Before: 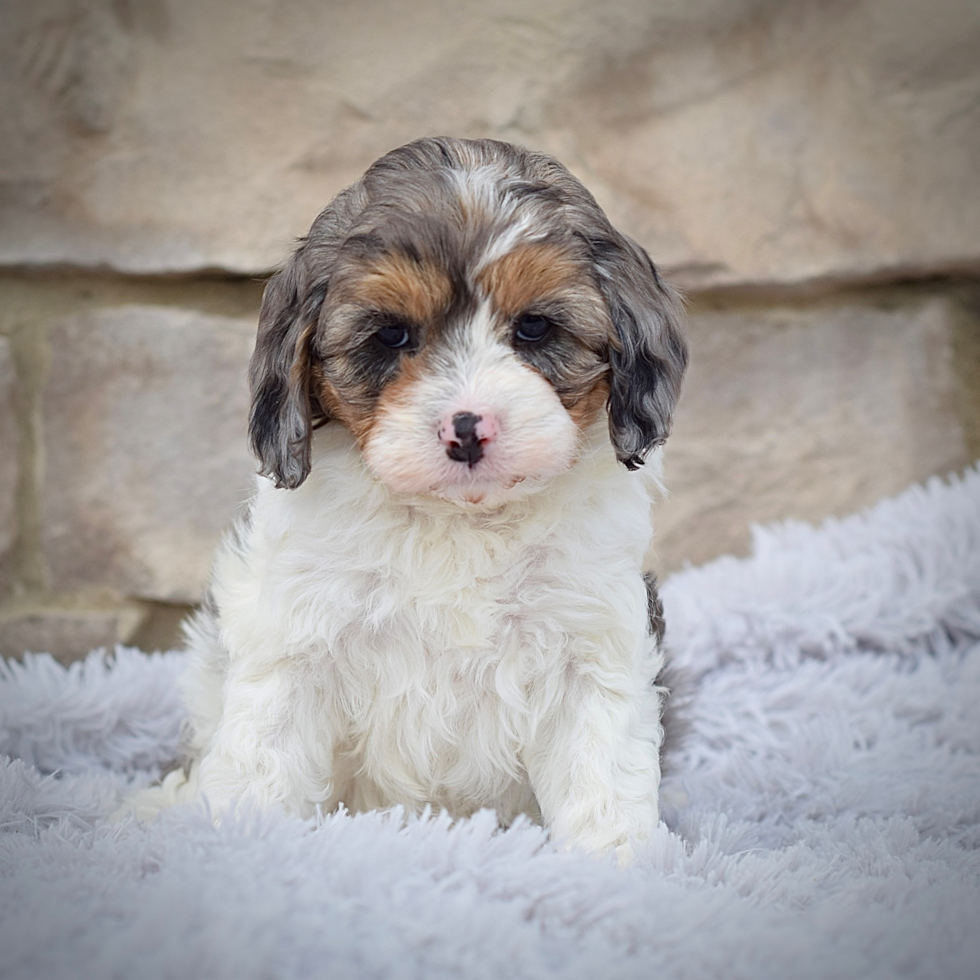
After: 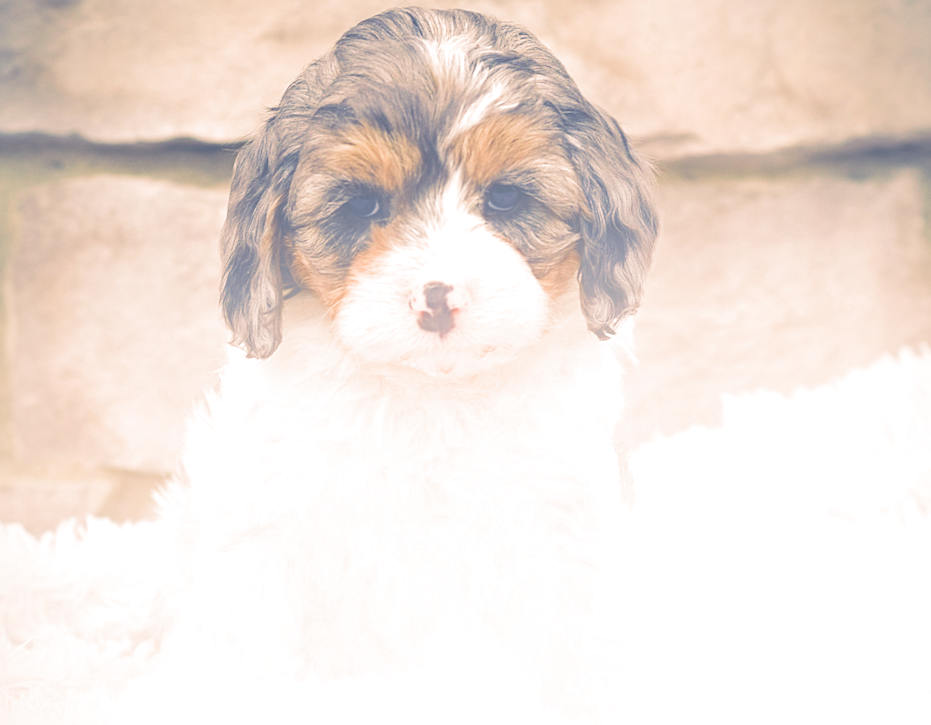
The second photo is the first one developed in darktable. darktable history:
crop and rotate: left 2.991%, top 13.302%, right 1.981%, bottom 12.636%
bloom: size 40%
tone equalizer: -8 EV -0.75 EV, -7 EV -0.7 EV, -6 EV -0.6 EV, -5 EV -0.4 EV, -3 EV 0.4 EV, -2 EV 0.6 EV, -1 EV 0.7 EV, +0 EV 0.75 EV, edges refinement/feathering 500, mask exposure compensation -1.57 EV, preserve details no
split-toning: shadows › hue 226.8°, shadows › saturation 0.56, highlights › hue 28.8°, balance -40, compress 0%
levels: mode automatic
